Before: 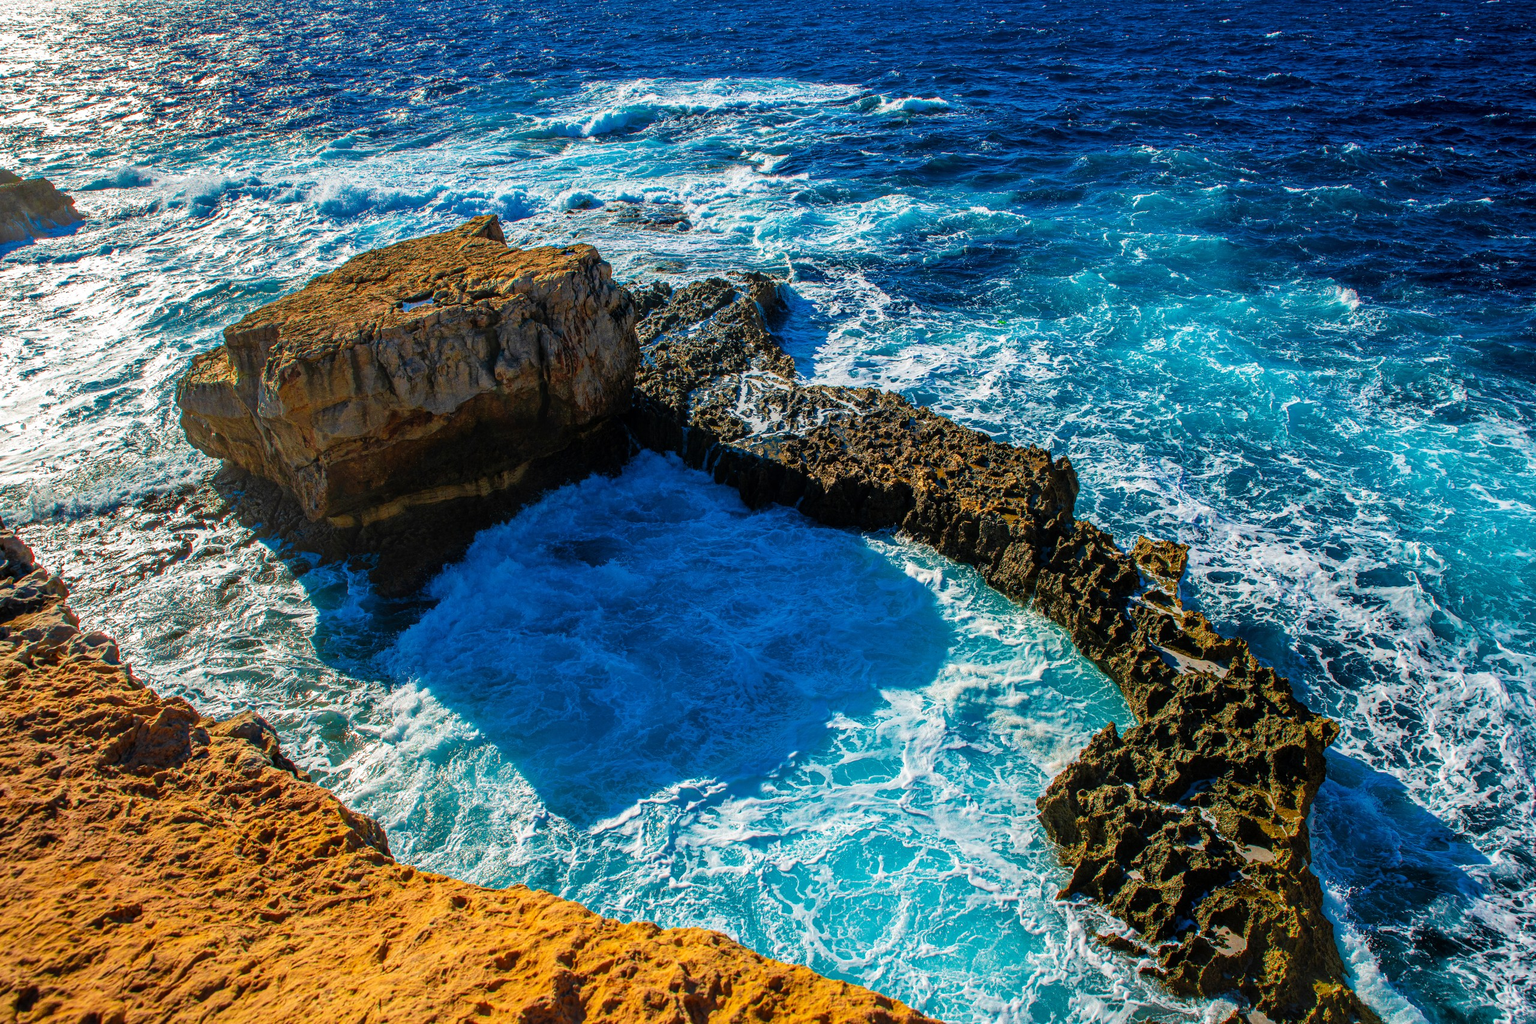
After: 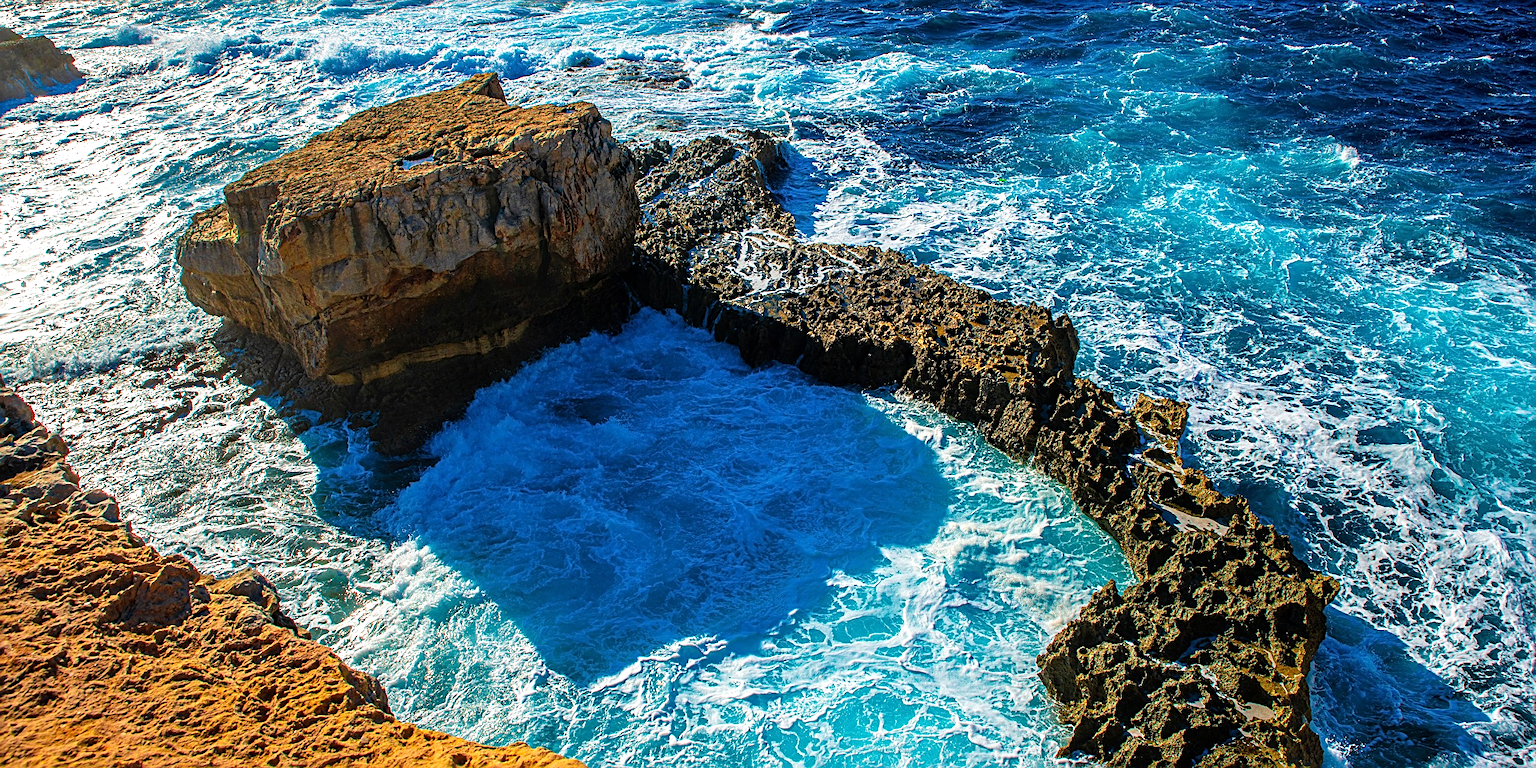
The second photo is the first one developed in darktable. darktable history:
sharpen: radius 2.531, amount 0.619
crop: top 13.941%, bottom 10.98%
exposure: exposure 0.211 EV, compensate highlight preservation false
